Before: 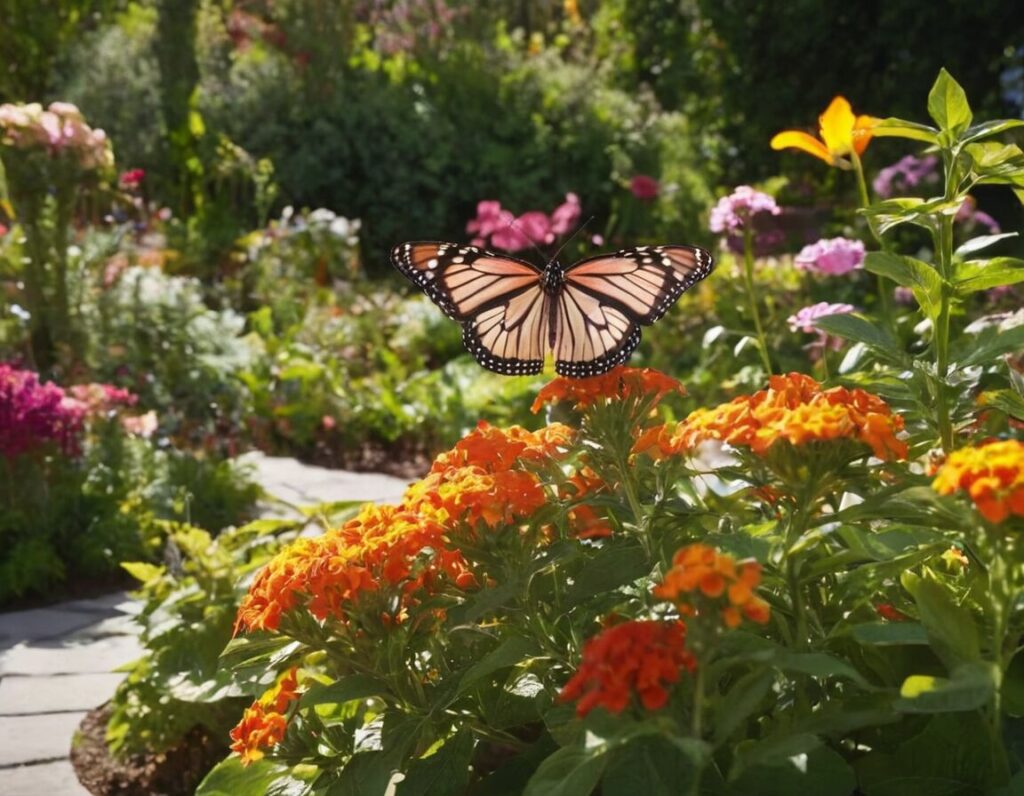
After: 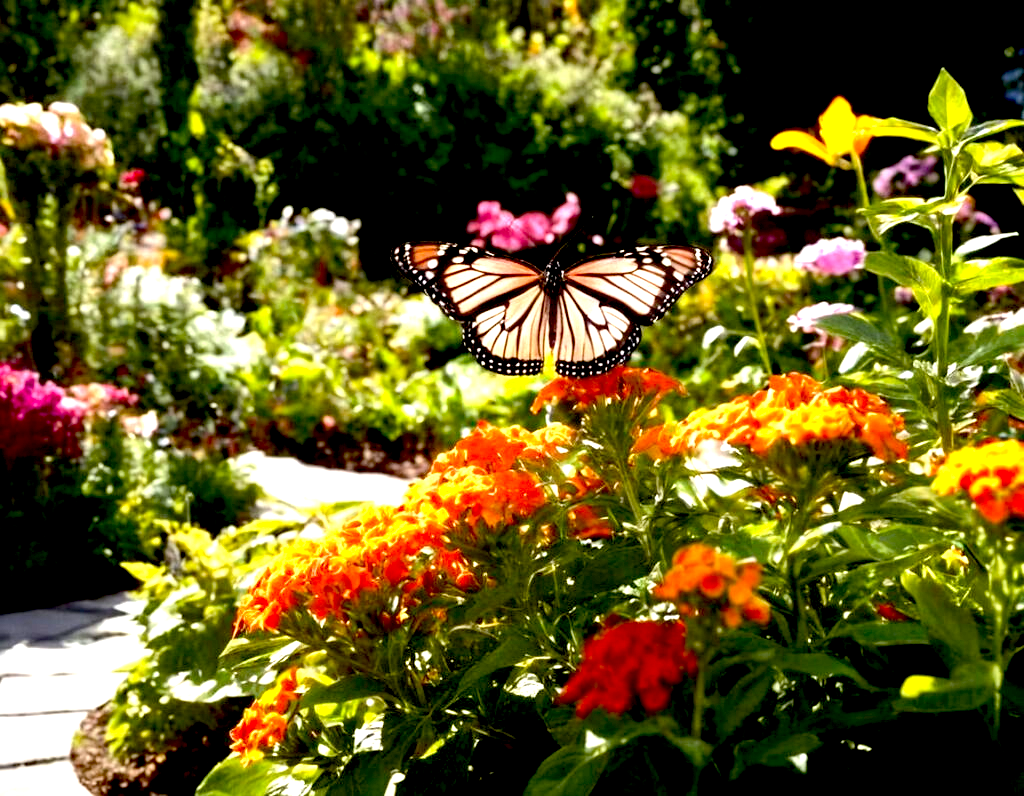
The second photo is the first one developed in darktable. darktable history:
tone equalizer: -8 EV -0.417 EV, -7 EV -0.389 EV, -6 EV -0.333 EV, -5 EV -0.222 EV, -3 EV 0.222 EV, -2 EV 0.333 EV, -1 EV 0.389 EV, +0 EV 0.417 EV, edges refinement/feathering 500, mask exposure compensation -1.57 EV, preserve details no
exposure: black level correction 0.035, exposure 0.9 EV, compensate highlight preservation false
